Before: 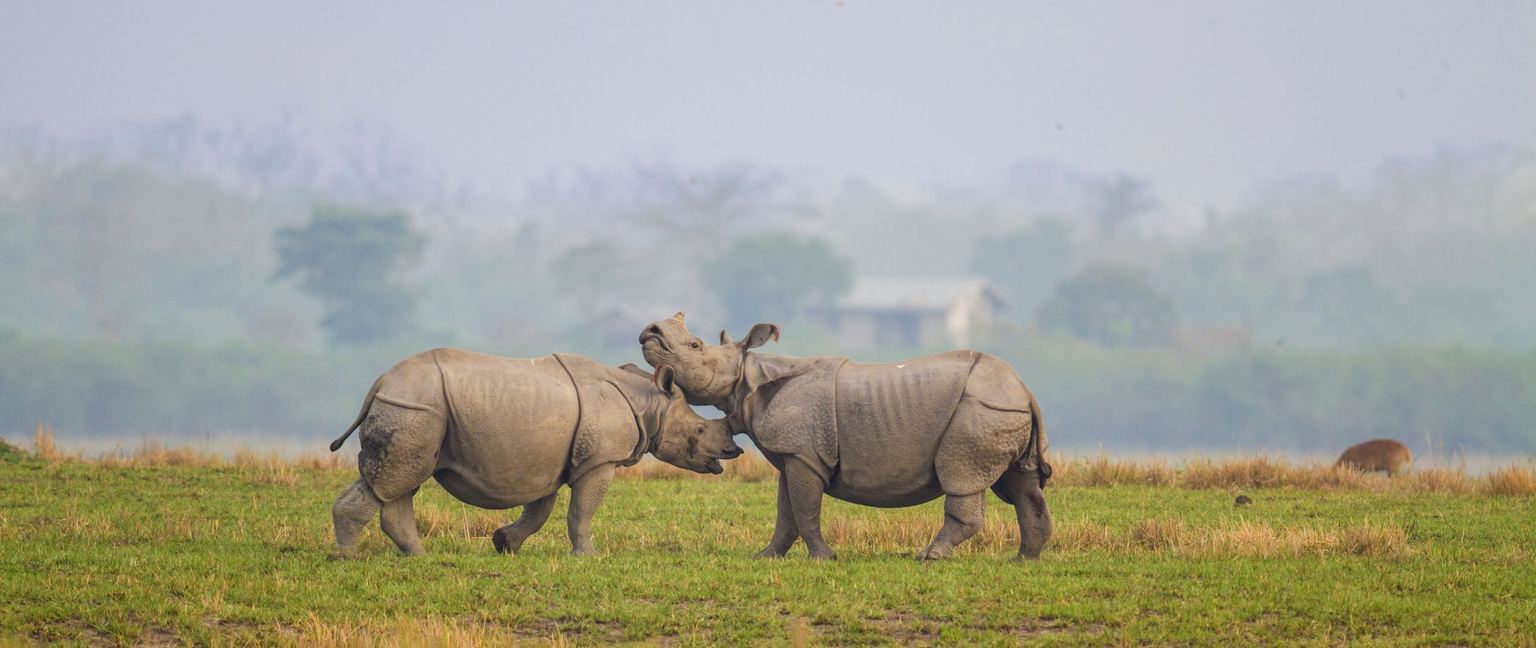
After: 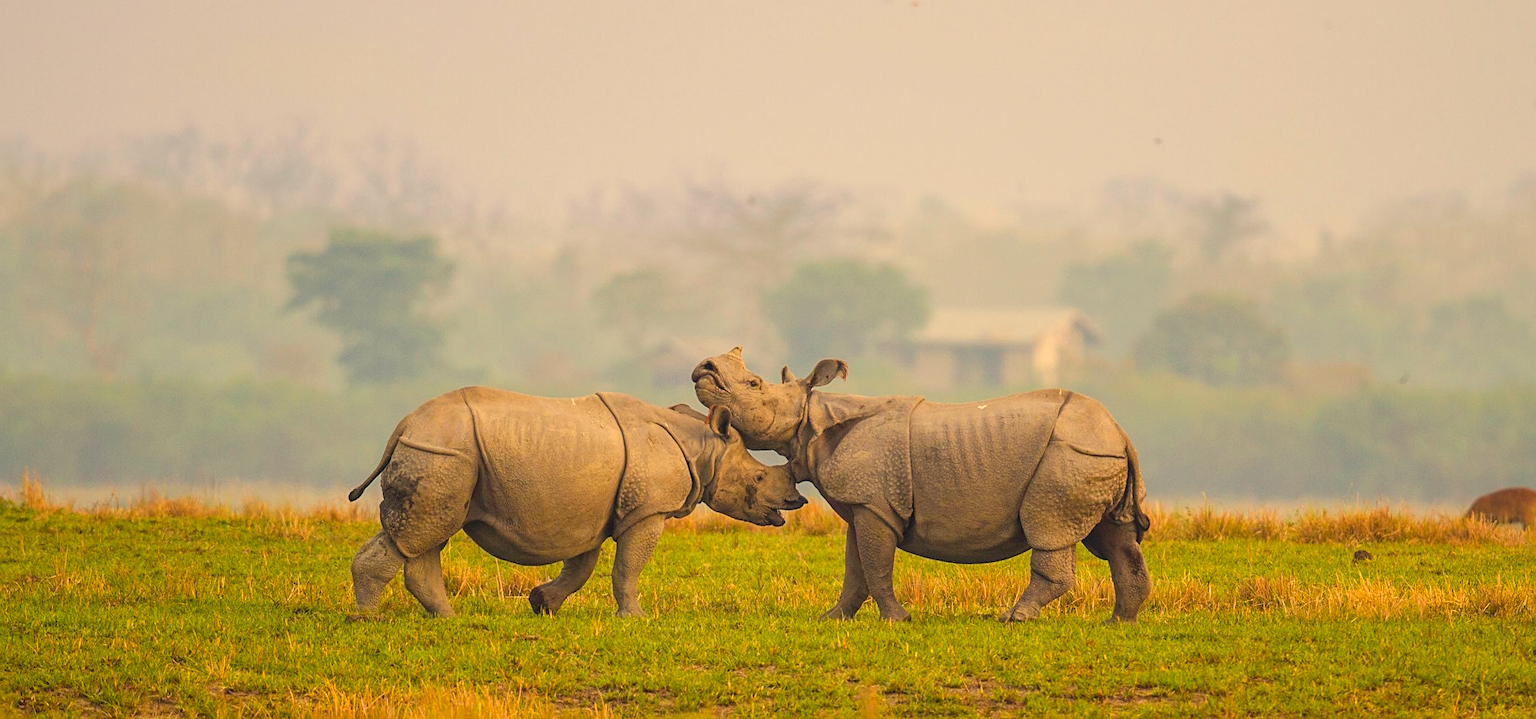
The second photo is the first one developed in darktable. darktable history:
color balance rgb: perceptual saturation grading › global saturation 20%, global vibrance 20%
white balance: red 1.123, blue 0.83
crop and rotate: left 1.088%, right 8.807%
sharpen: on, module defaults
